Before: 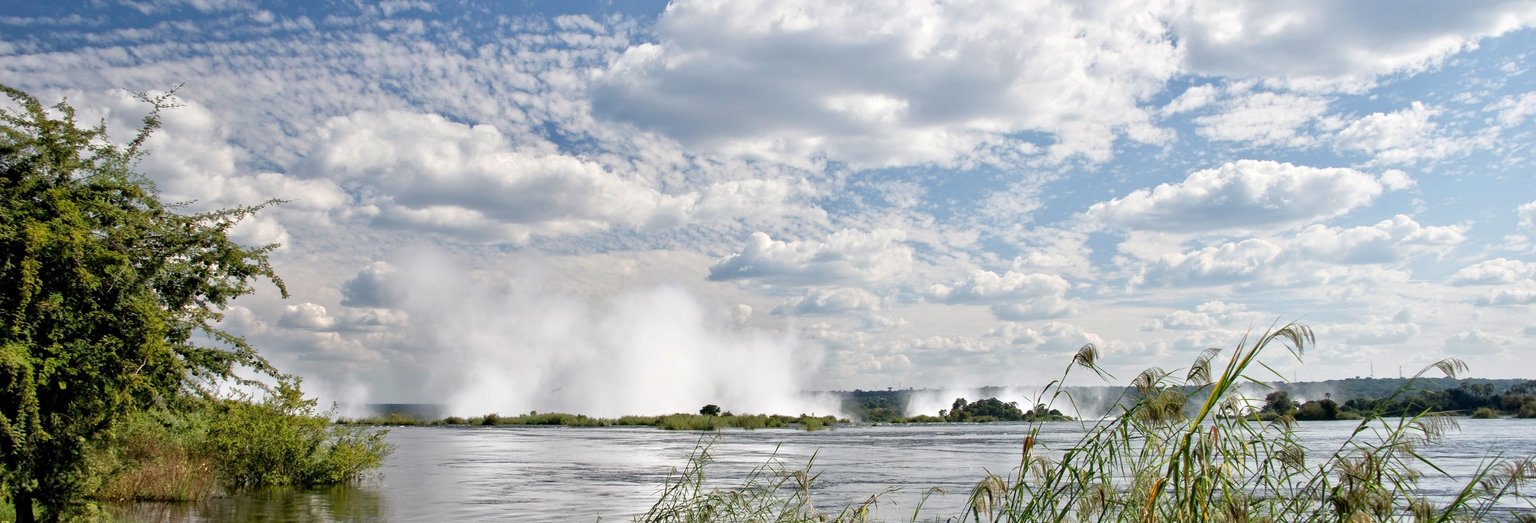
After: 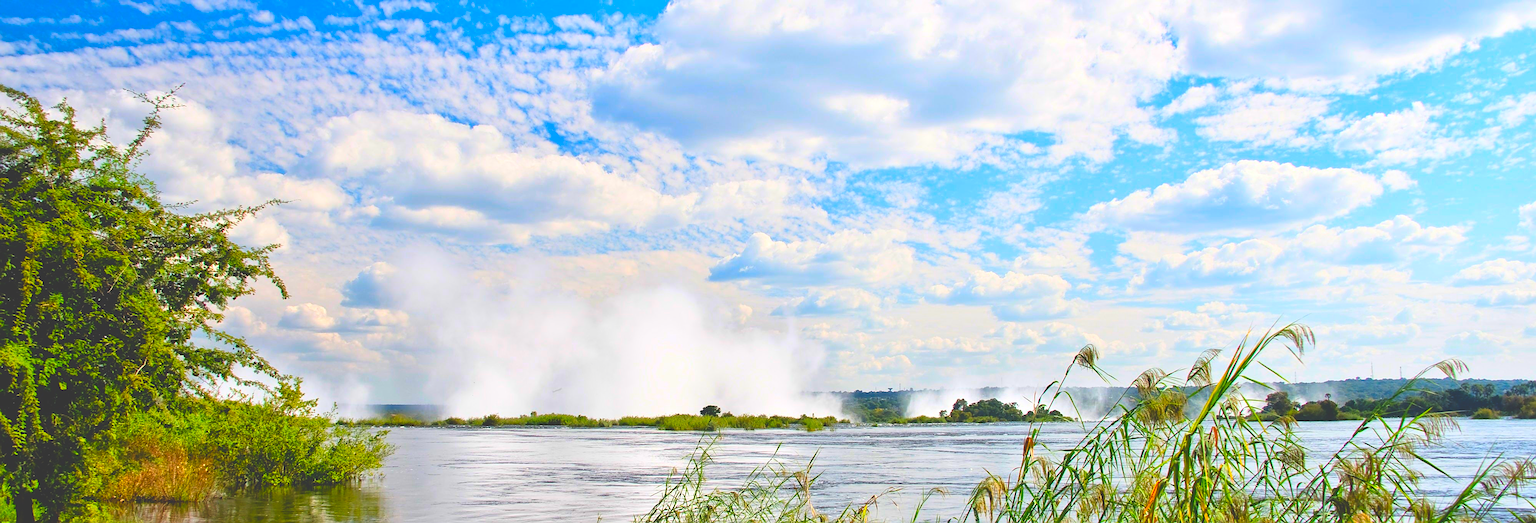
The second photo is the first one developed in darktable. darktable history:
exposure: black level correction -0.028, compensate highlight preservation false
color correction: highlights b* -0.04, saturation 2.14
contrast brightness saturation: contrast 0.195, brightness 0.157, saturation 0.223
sharpen: on, module defaults
